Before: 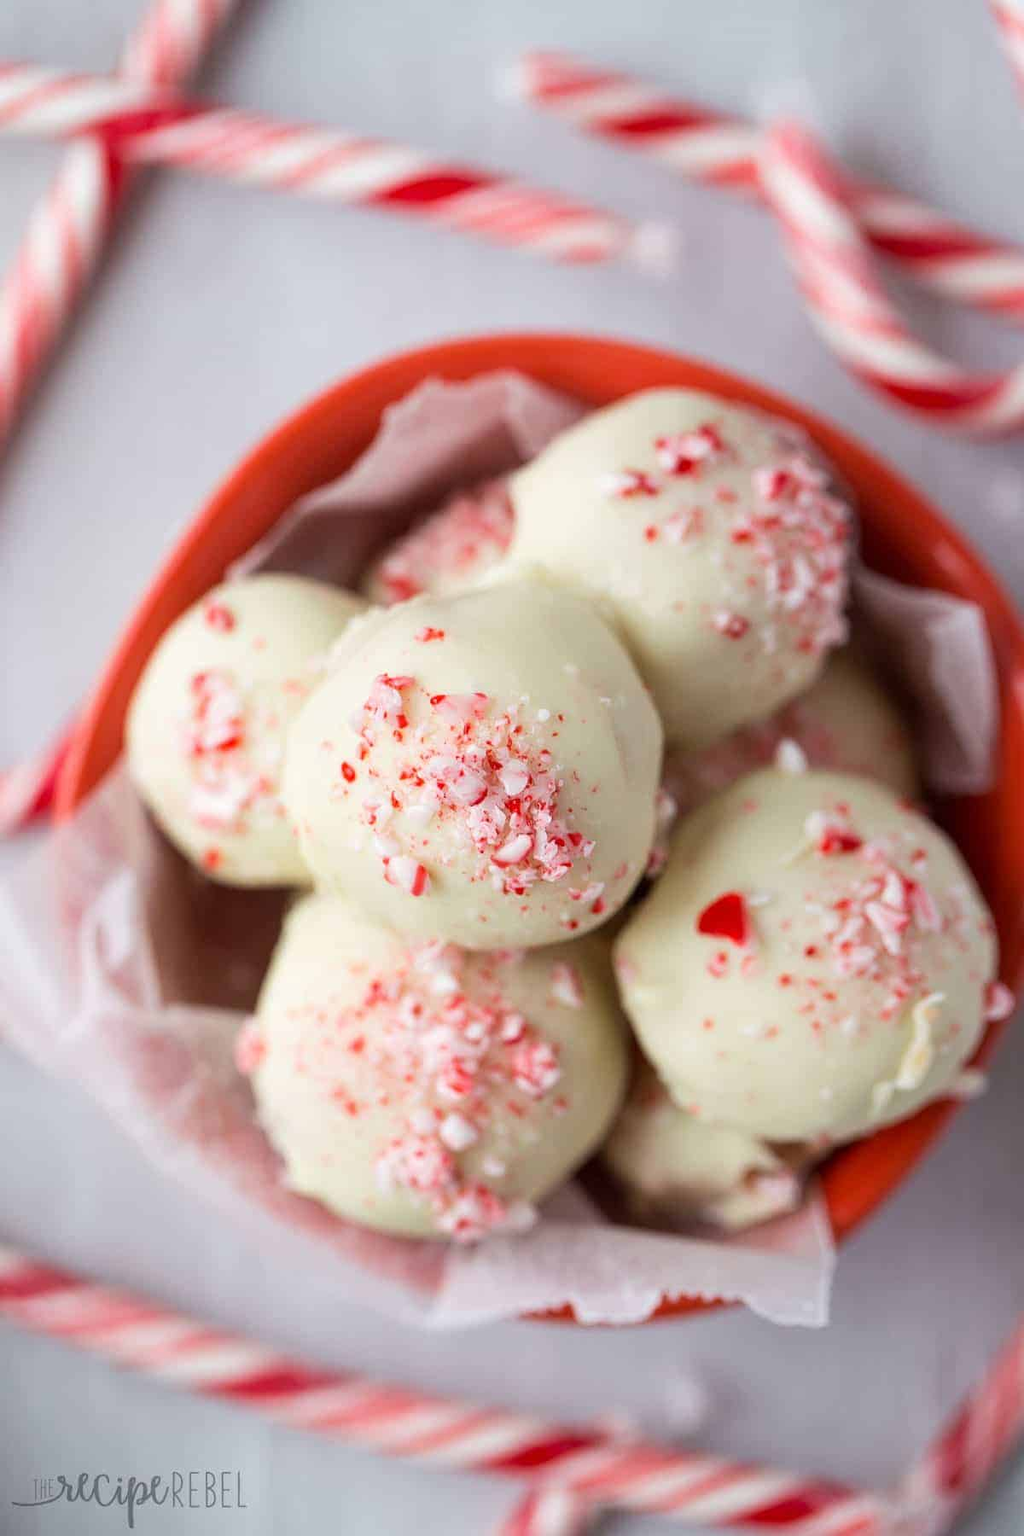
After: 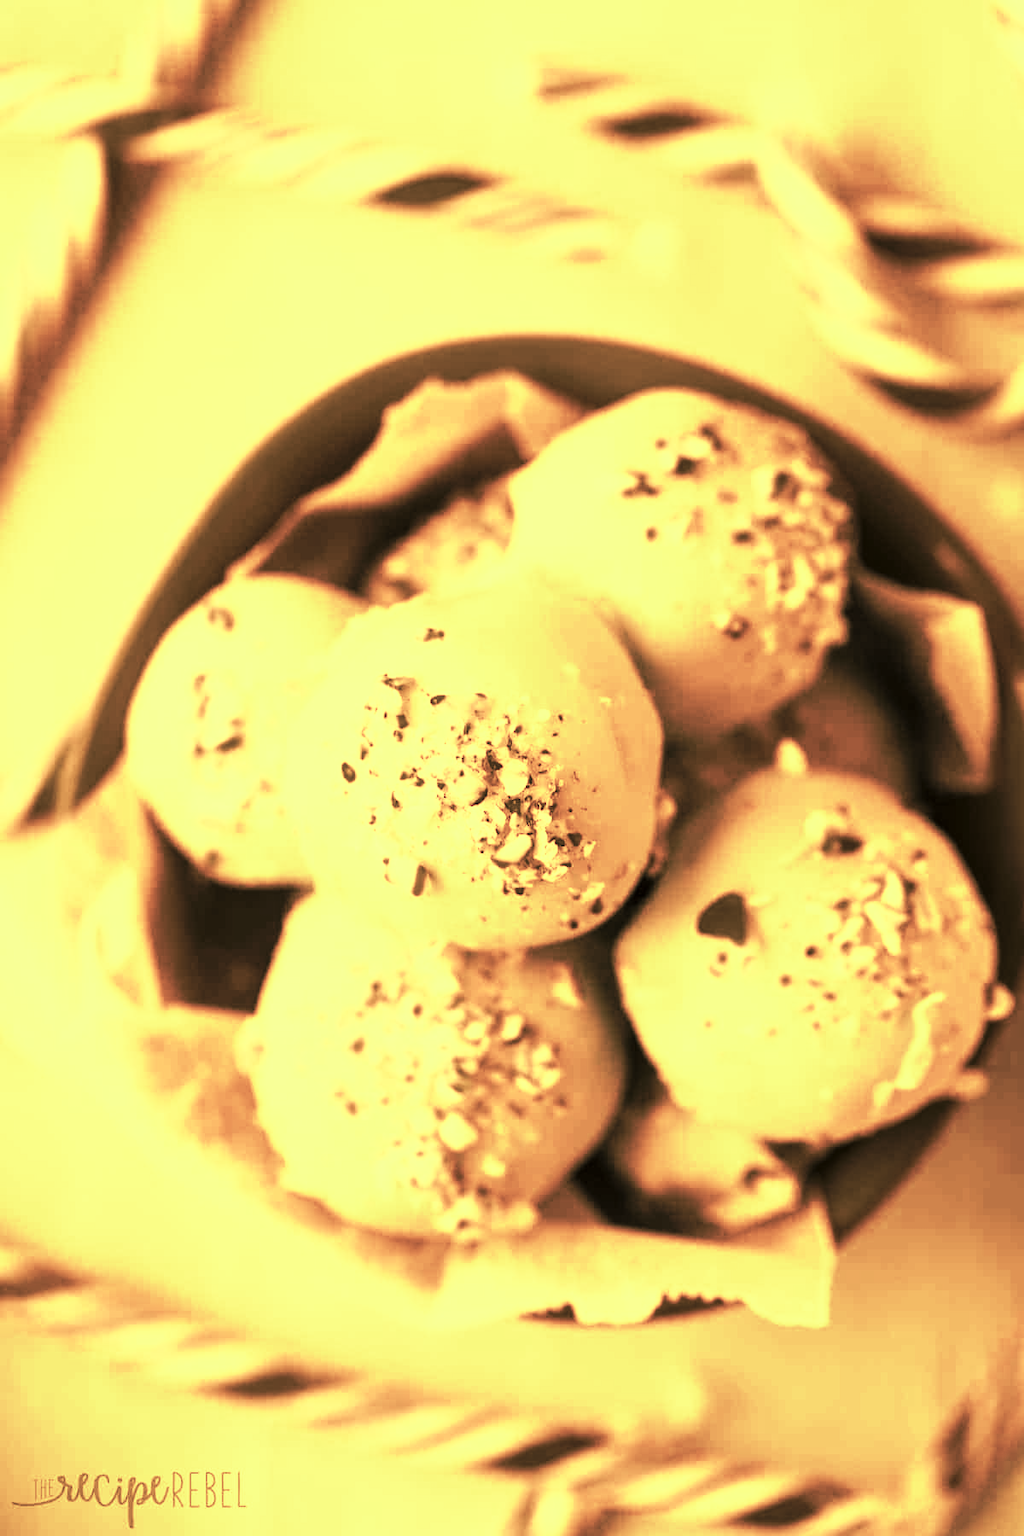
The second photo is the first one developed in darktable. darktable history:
tone curve: curves: ch0 [(0, 0) (0.003, 0.003) (0.011, 0.009) (0.025, 0.022) (0.044, 0.037) (0.069, 0.051) (0.1, 0.079) (0.136, 0.114) (0.177, 0.152) (0.224, 0.212) (0.277, 0.281) (0.335, 0.358) (0.399, 0.459) (0.468, 0.573) (0.543, 0.684) (0.623, 0.779) (0.709, 0.866) (0.801, 0.949) (0.898, 0.98) (1, 1)], preserve colors none
color look up table: target L [61.77, 96.2, 73.36, 65.44, 69.65, 69.51, 40.05, 55.11, 29.91, 31.14, 38.07, 10.83, 2.295, 95.57, 95.22, 64.23, 62.74, 65.98, 33.85, 60.02, 41.74, 34.74, 29.81, 26.17, 17.29, 95.94, 95.94, 96.1, 95.56, 72.71, 95.2, 71.78, 57.15, 67.32, 63.23, 42.63, 56.97, 47.78, 50.75, 29.28, 35.01, 13.34, 68.78, 95.57, 48.68, 67.31, 42.88, 40.42, 24.18], target a [22.72, -51.16, 6.079, 19.11, 11.81, 12.76, 8.741, 17.07, 7.776, 8.2, 7.333, 4.23, 0.723, -51.28, -51.51, 20.37, 17.1, 18.7, 8.286, 21.28, 9.453, 7.516, 7.32, 7.03, 4.509, -50.74, -50.74, -51.94, -51.25, 6.175, -51.65, 7.963, 15.76, 16.62, 21.83, 9.454, 18.84, 11.4, 13.57, 7.413, 7.414, 5.576, 13.78, -51.28, 12.25, 16.57, 9.389, 8.561, 6.087], target b [35.52, 70.21, 44.02, 38.35, 40.64, 40.78, 21.73, 29.15, 17.57, 18.2, 20.91, 10.29, 1.963, 72.11, 71.94, 37.59, 34.96, 38.79, 19.83, 33.92, 22.61, 19.98, 17.42, 15.63, 14.13, 67.37, 67.37, 72.83, 69.91, 43.54, 72.56, 42.56, 30.43, 39.23, 36.7, 22.22, 31.33, 24.75, 26.35, 17.11, 19.87, 10.52, 40.36, 72.11, 24.73, 39.52, 22.52, 21.58, 15.46], num patches 49
